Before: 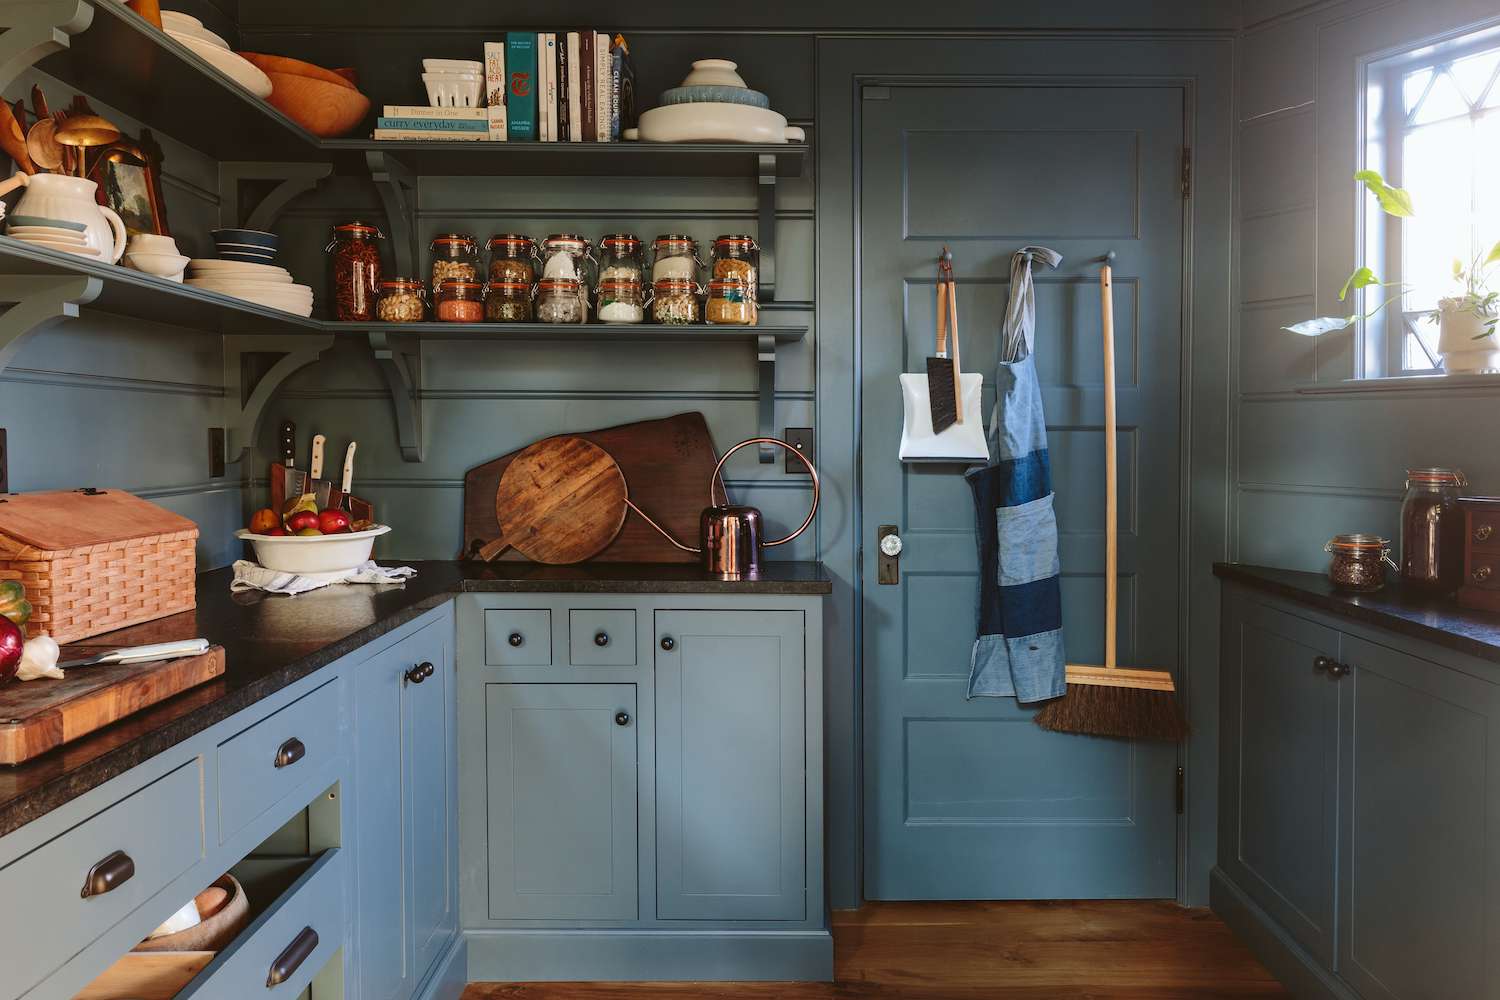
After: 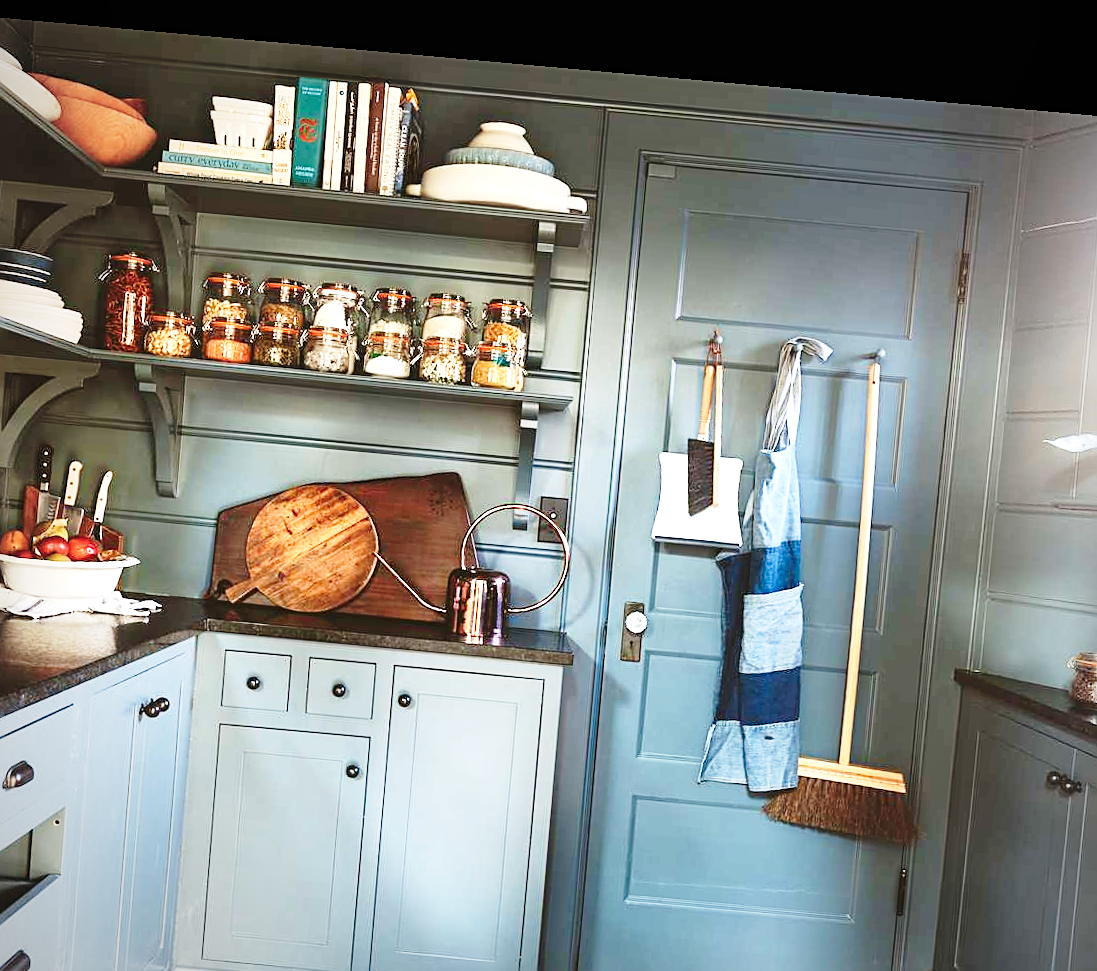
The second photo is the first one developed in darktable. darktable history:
shadows and highlights: shadows 37.27, highlights -28.18, soften with gaussian
sharpen: on, module defaults
base curve: curves: ch0 [(0, 0) (0.028, 0.03) (0.121, 0.232) (0.46, 0.748) (0.859, 0.968) (1, 1)], preserve colors none
rotate and perspective: rotation 5.12°, automatic cropping off
color zones: curves: ch0 [(0, 0.5) (0.143, 0.52) (0.286, 0.5) (0.429, 0.5) (0.571, 0.5) (0.714, 0.5) (0.857, 0.5) (1, 0.5)]; ch1 [(0, 0.489) (0.155, 0.45) (0.286, 0.466) (0.429, 0.5) (0.571, 0.5) (0.714, 0.5) (0.857, 0.5) (1, 0.489)]
exposure: black level correction 0, exposure 1.1 EV, compensate highlight preservation false
vignetting: fall-off radius 60.65%
crop: left 18.479%, right 12.2%, bottom 13.971%
